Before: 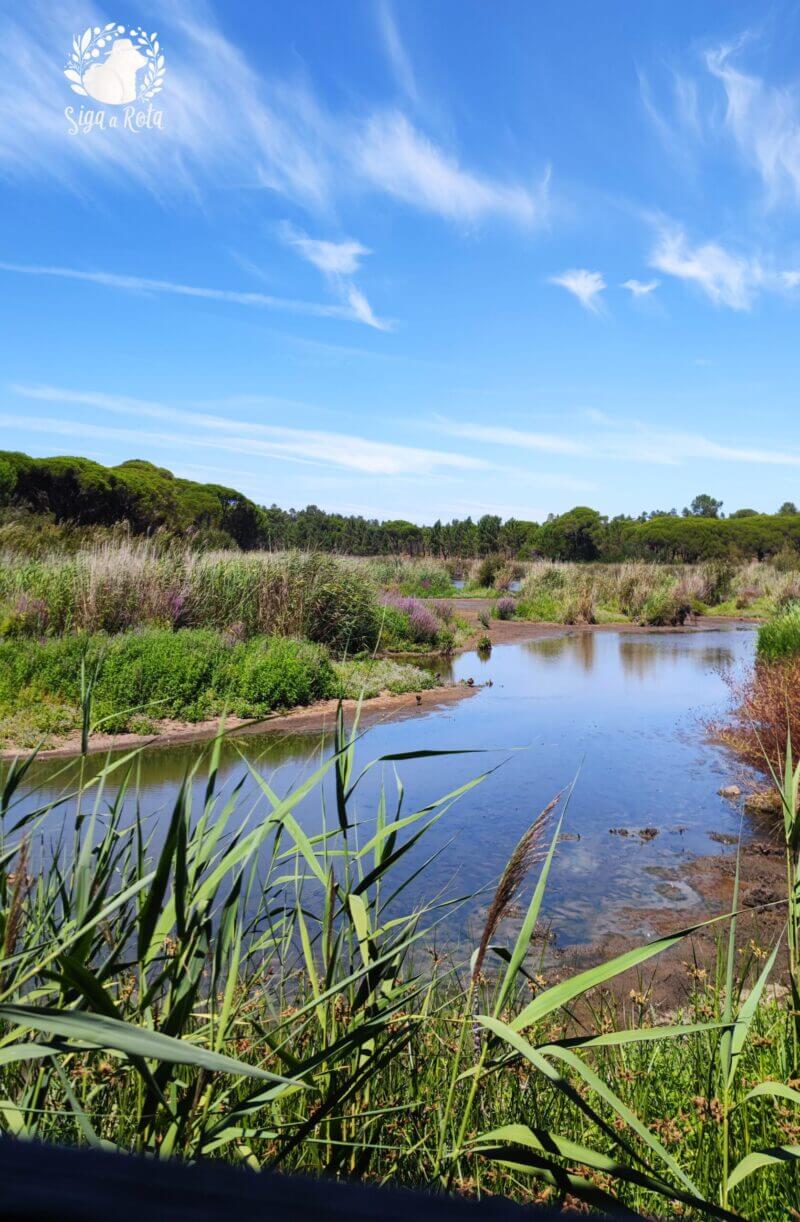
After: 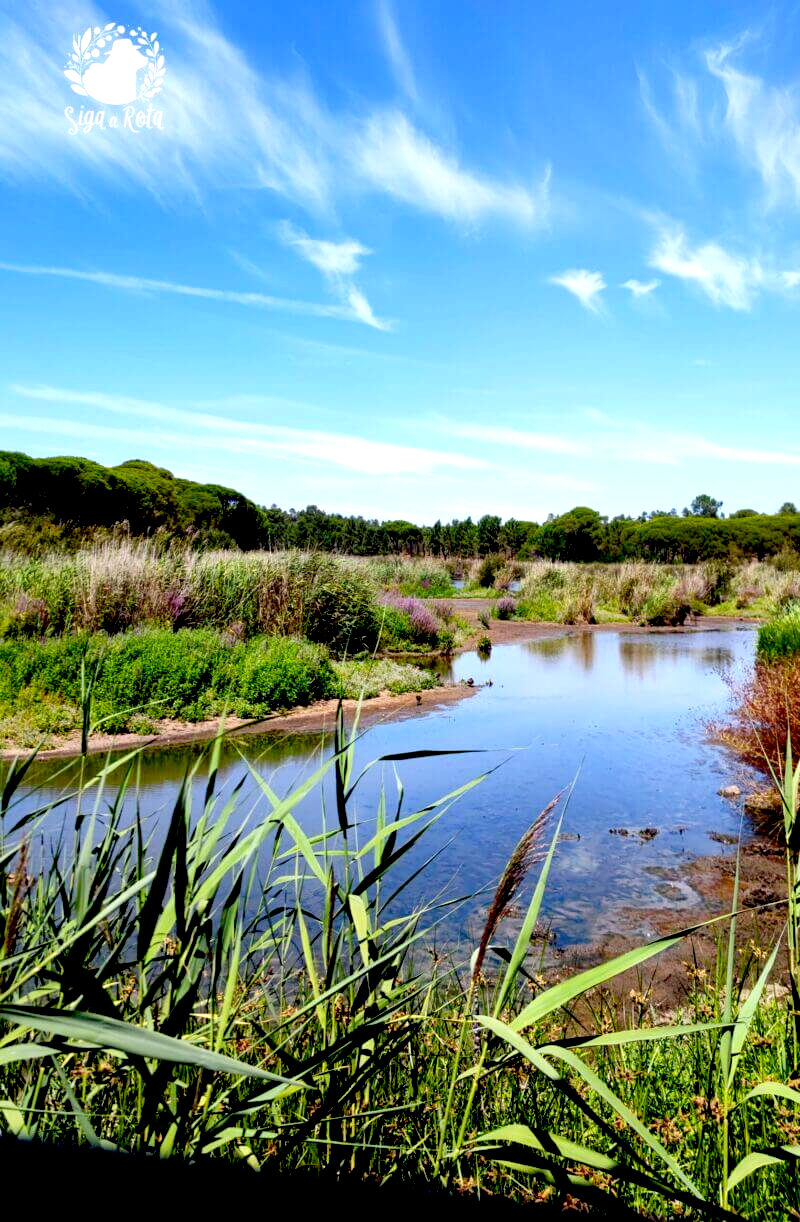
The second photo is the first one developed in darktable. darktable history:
exposure: black level correction 0.039, exposure 0.5 EV, compensate exposure bias true, compensate highlight preservation false
